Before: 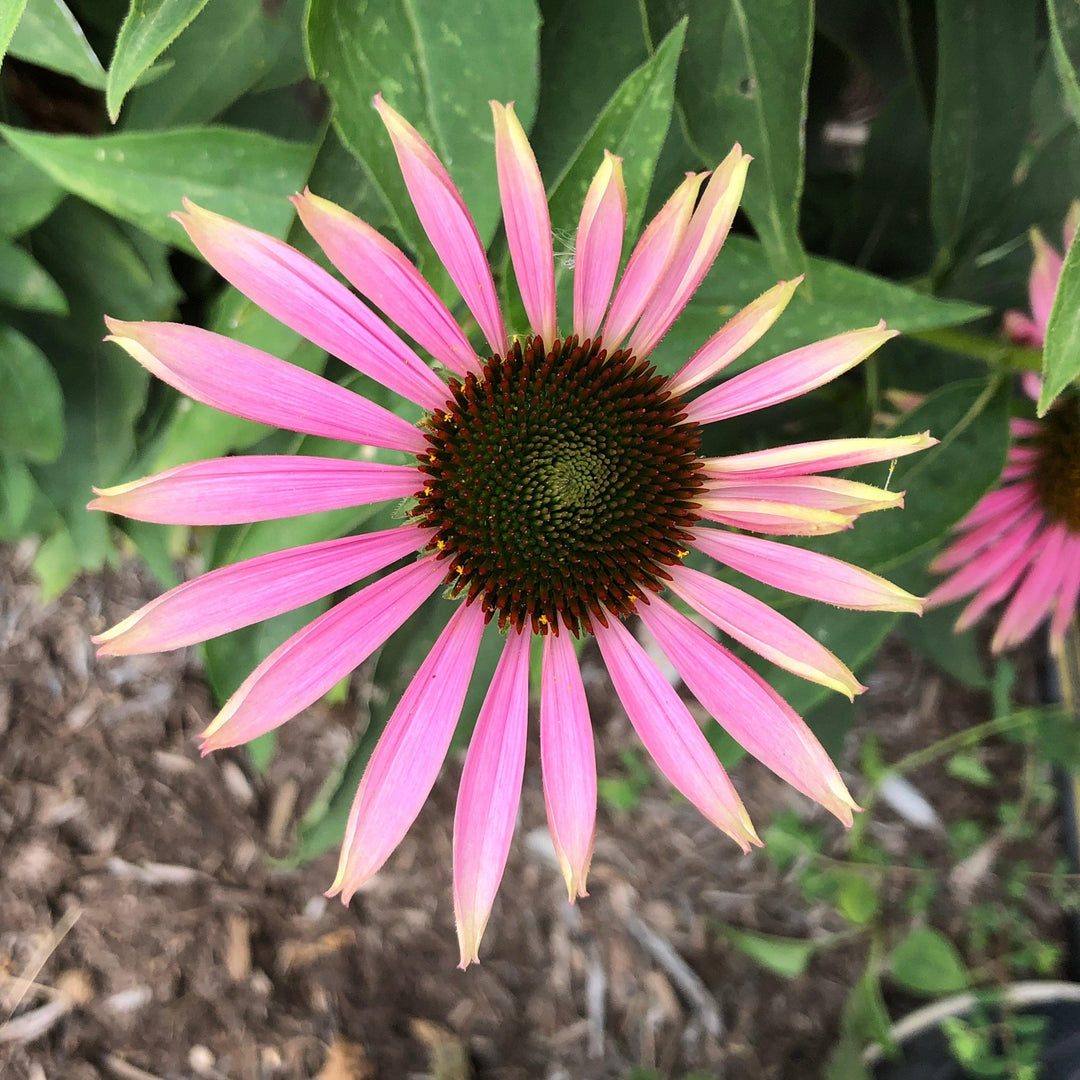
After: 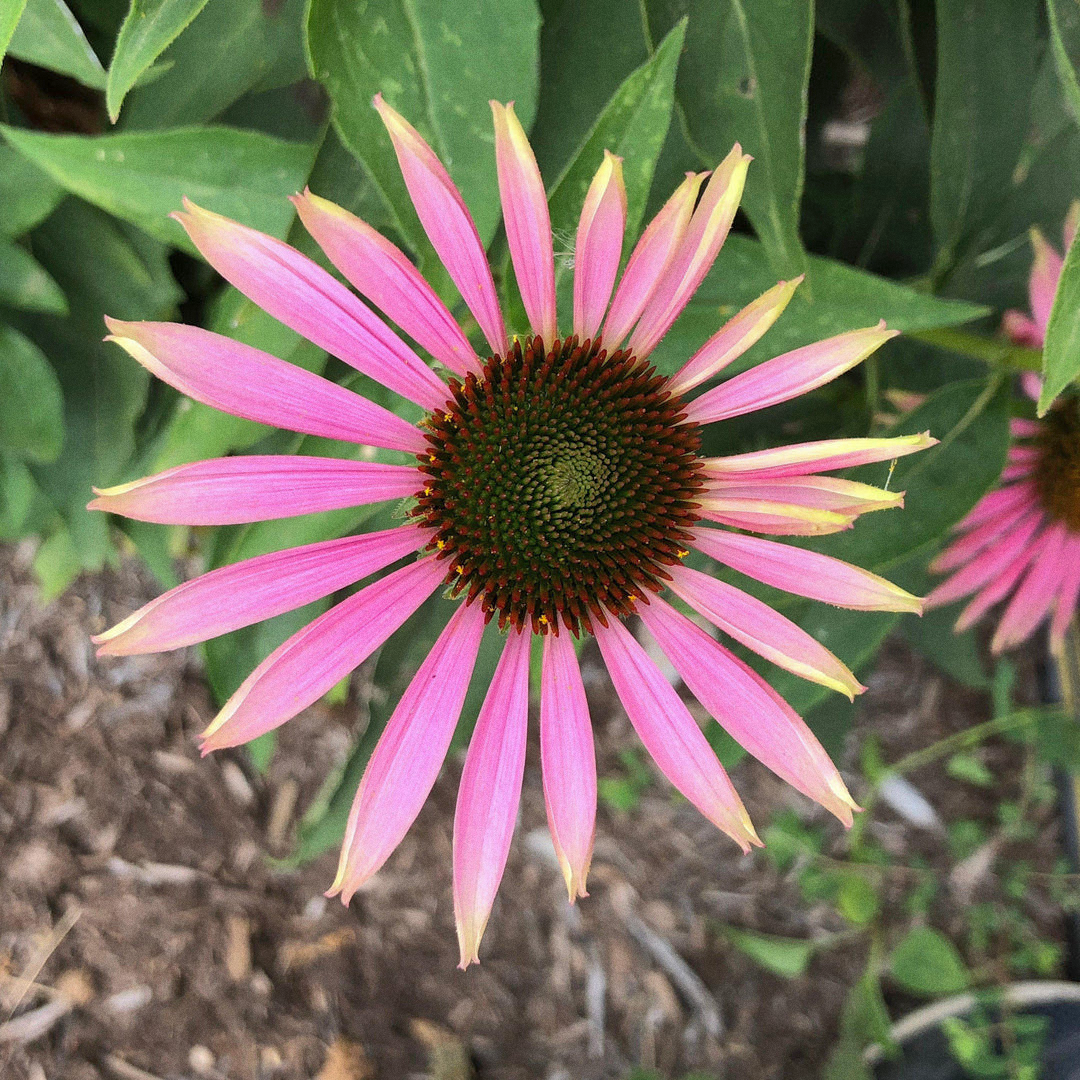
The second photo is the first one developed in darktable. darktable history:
shadows and highlights: on, module defaults
grain: coarseness 0.09 ISO
